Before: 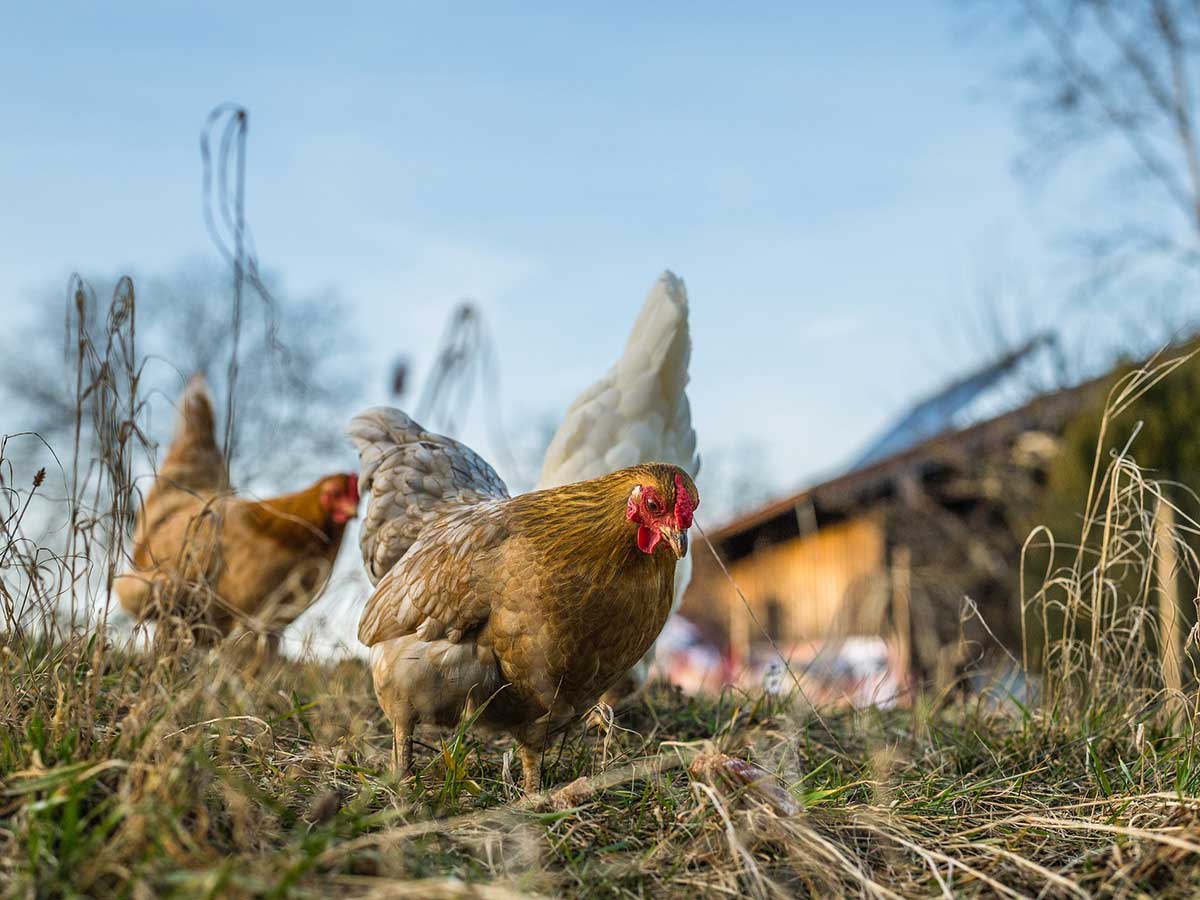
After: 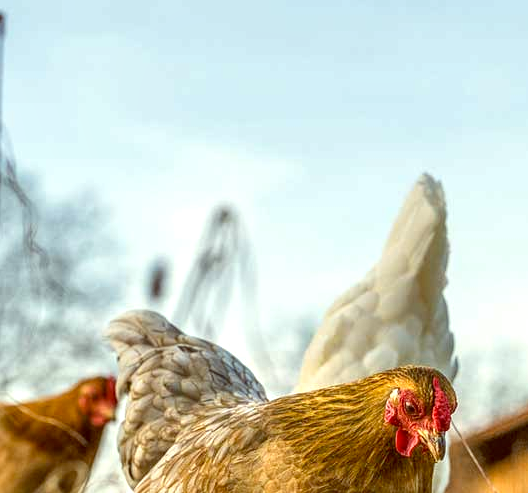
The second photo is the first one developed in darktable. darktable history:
exposure: black level correction 0, exposure 0.5 EV, compensate highlight preservation false
color balance: lift [1.001, 1.007, 1, 0.993], gamma [1.023, 1.026, 1.01, 0.974], gain [0.964, 1.059, 1.073, 0.927]
crop: left 20.248%, top 10.86%, right 35.675%, bottom 34.321%
local contrast: on, module defaults
